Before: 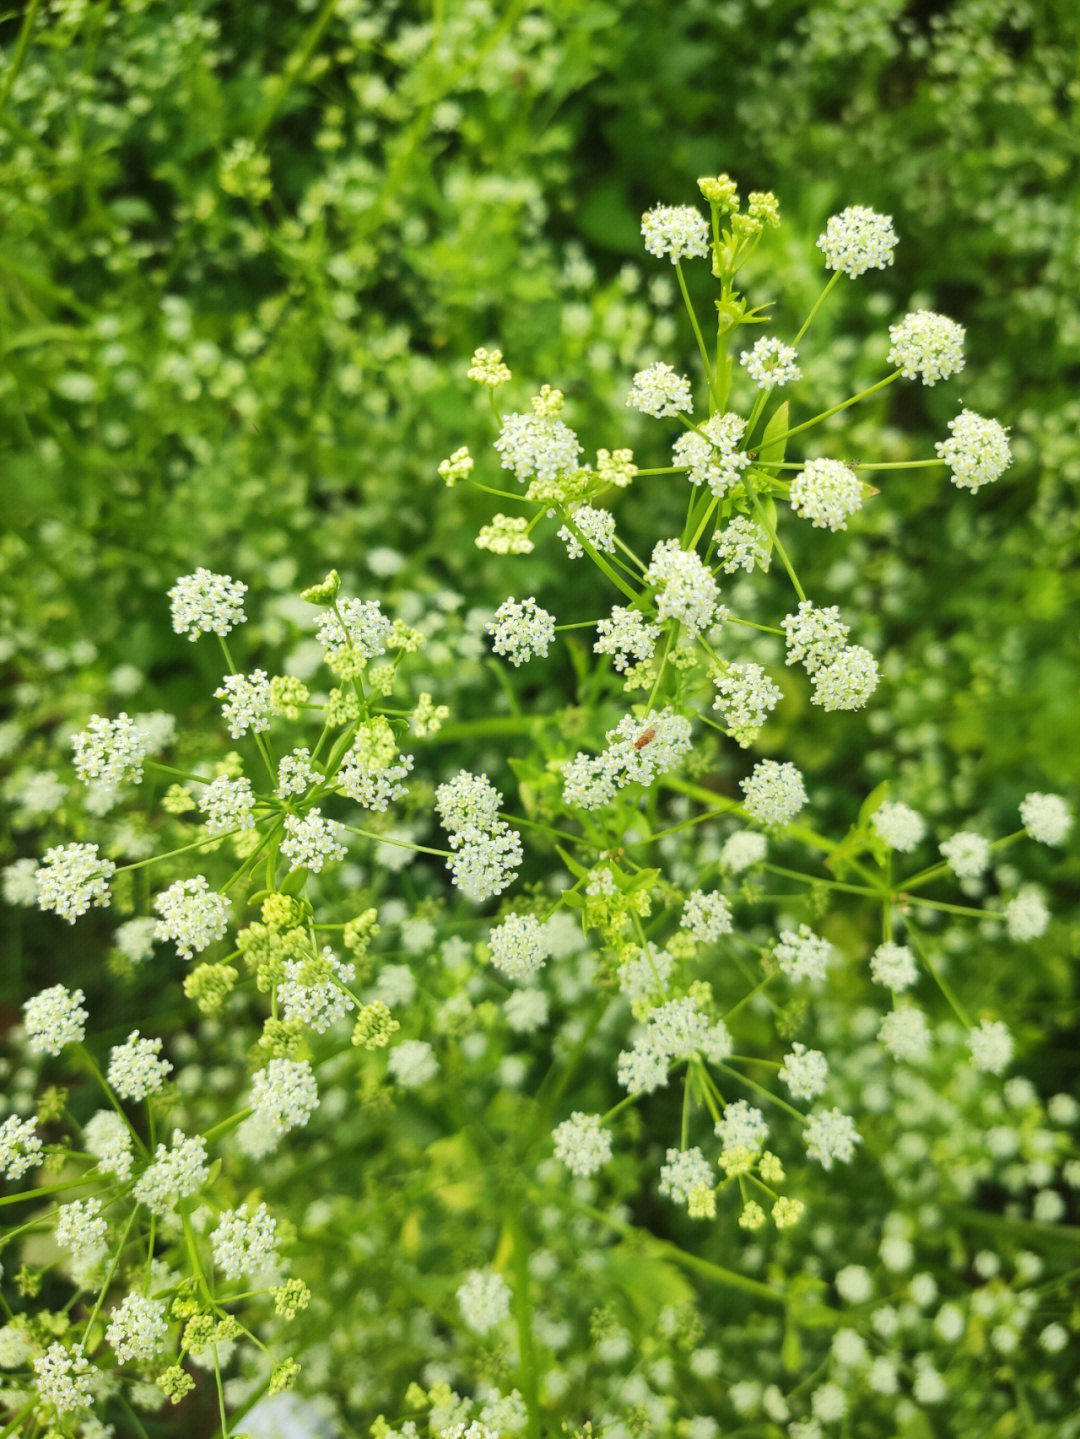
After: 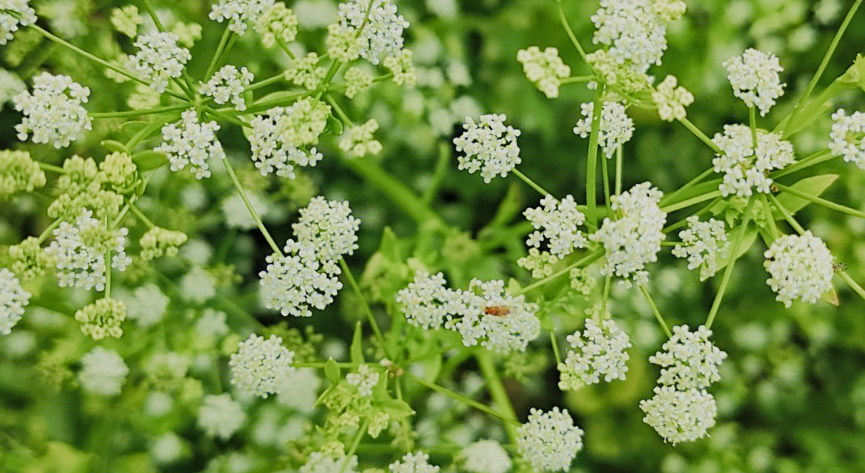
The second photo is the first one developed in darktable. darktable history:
filmic rgb: black relative exposure -7.65 EV, white relative exposure 4.56 EV, threshold 3.02 EV, hardness 3.61, add noise in highlights 0, color science v3 (2019), use custom middle-gray values true, contrast in highlights soft, enable highlight reconstruction true
crop and rotate: angle -45.55°, top 16.187%, right 0.957%, bottom 11.672%
sharpen: on, module defaults
shadows and highlights: shadows 61.24, soften with gaussian
haze removal: compatibility mode true, adaptive false
